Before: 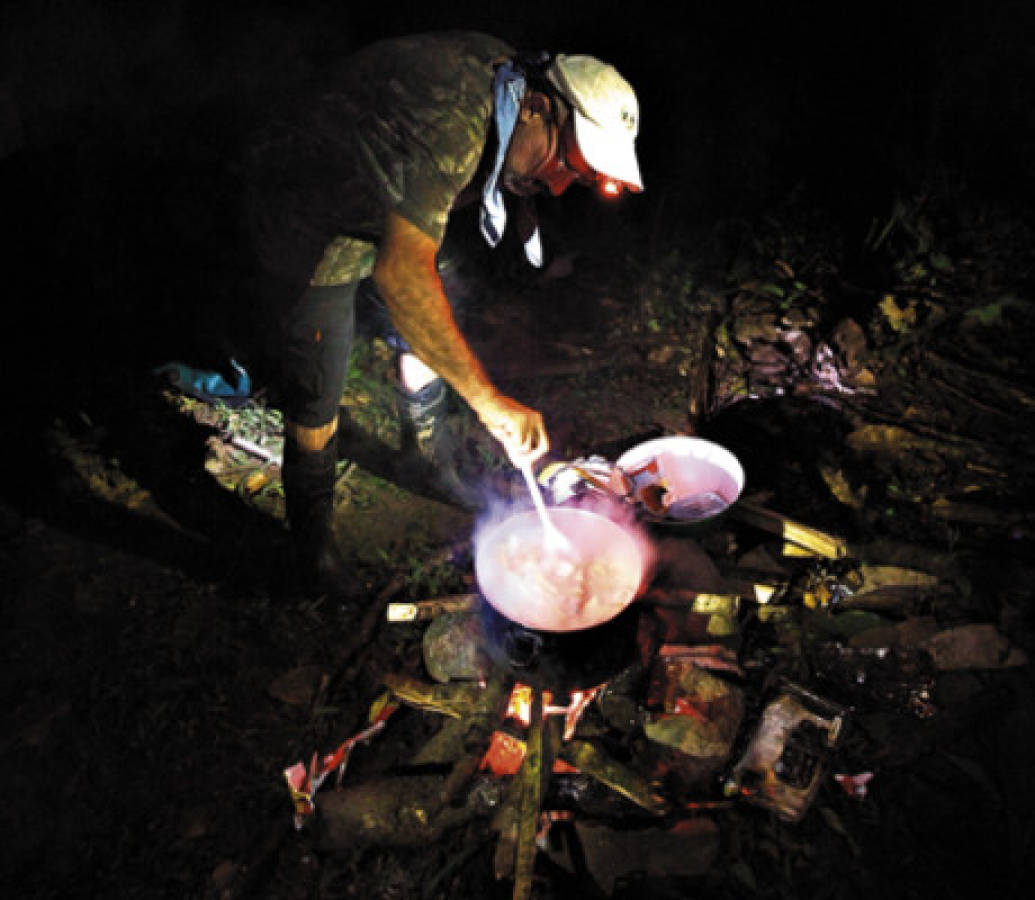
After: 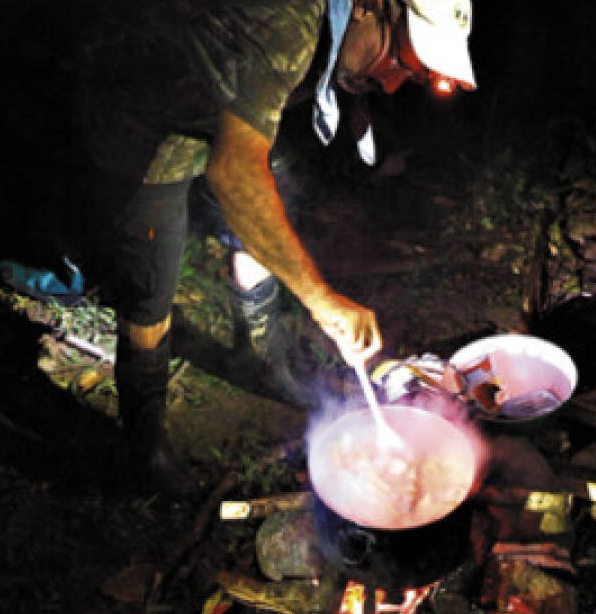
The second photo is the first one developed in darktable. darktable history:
crop: left 16.231%, top 11.39%, right 26.134%, bottom 20.37%
